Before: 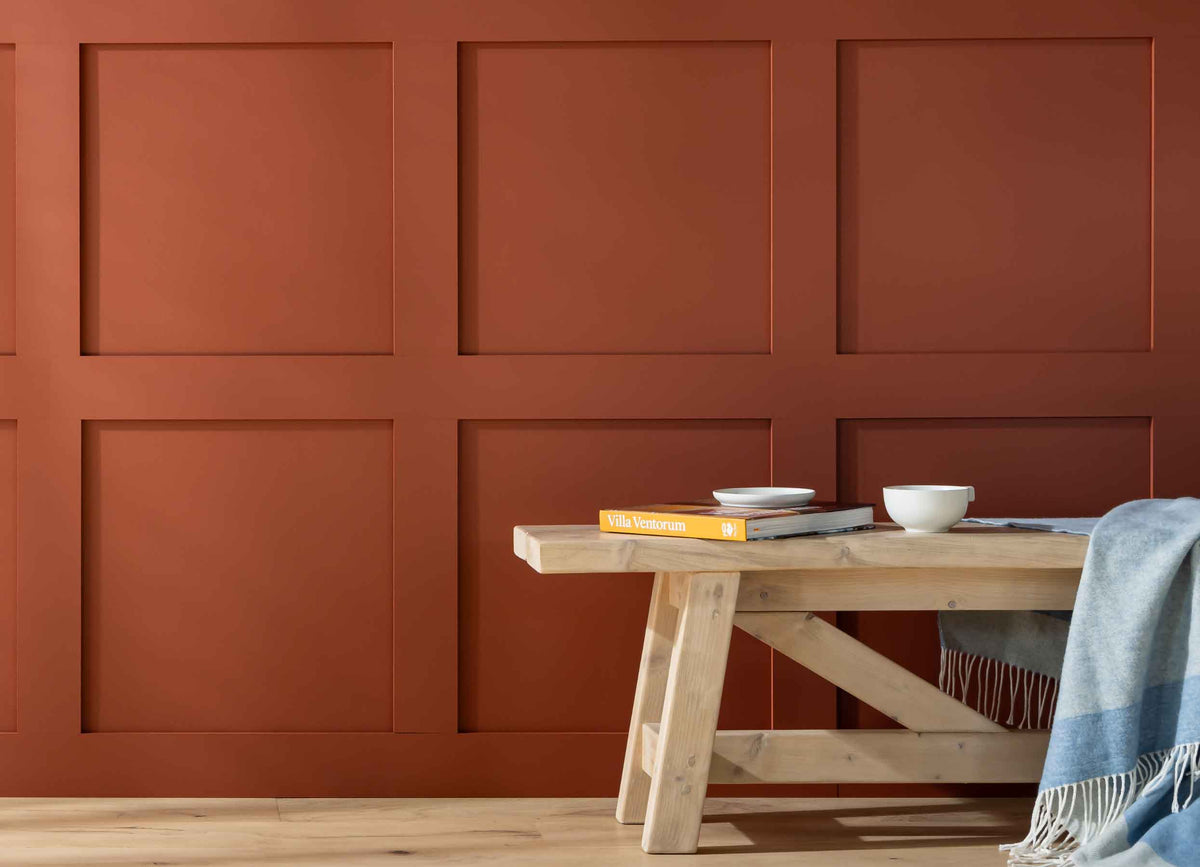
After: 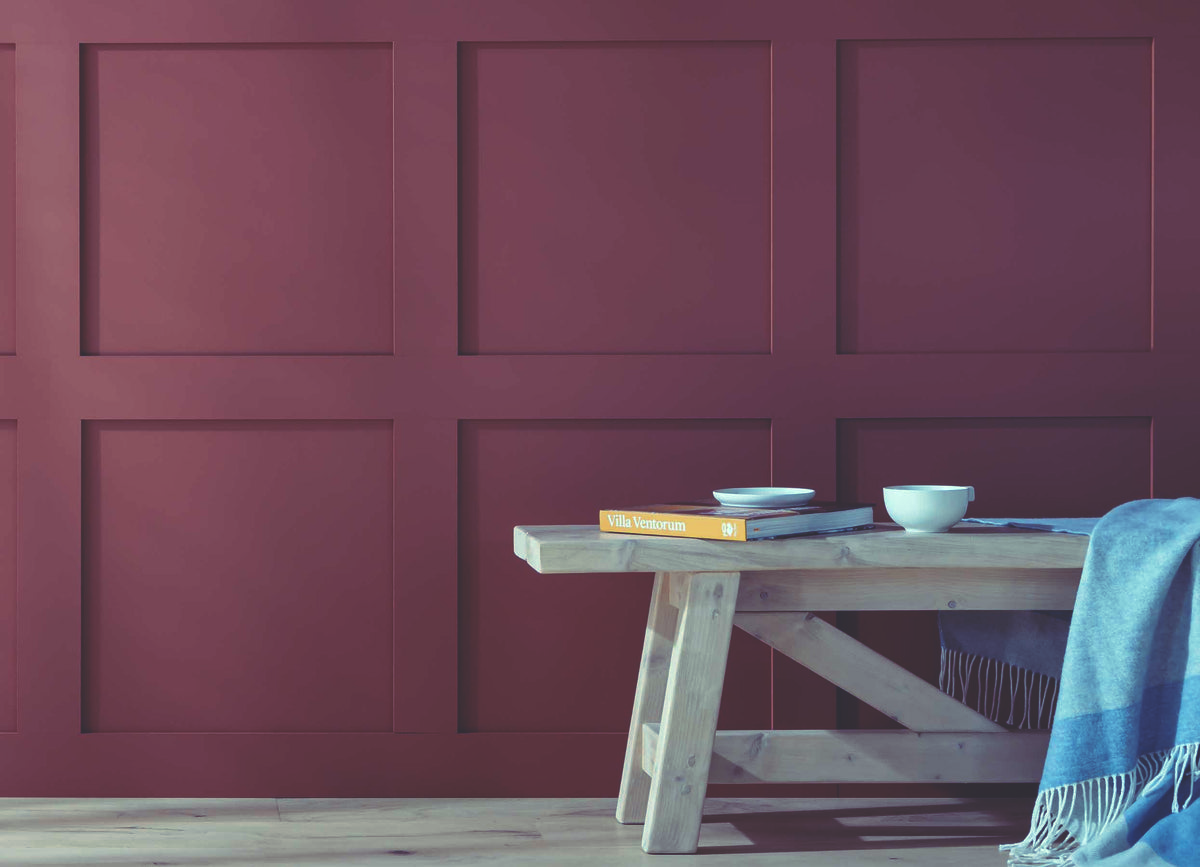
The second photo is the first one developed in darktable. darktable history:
rotate and perspective: crop left 0, crop top 0
rgb curve: curves: ch0 [(0, 0.186) (0.314, 0.284) (0.576, 0.466) (0.805, 0.691) (0.936, 0.886)]; ch1 [(0, 0.186) (0.314, 0.284) (0.581, 0.534) (0.771, 0.746) (0.936, 0.958)]; ch2 [(0, 0.216) (0.275, 0.39) (1, 1)], mode RGB, independent channels, compensate middle gray true, preserve colors none
